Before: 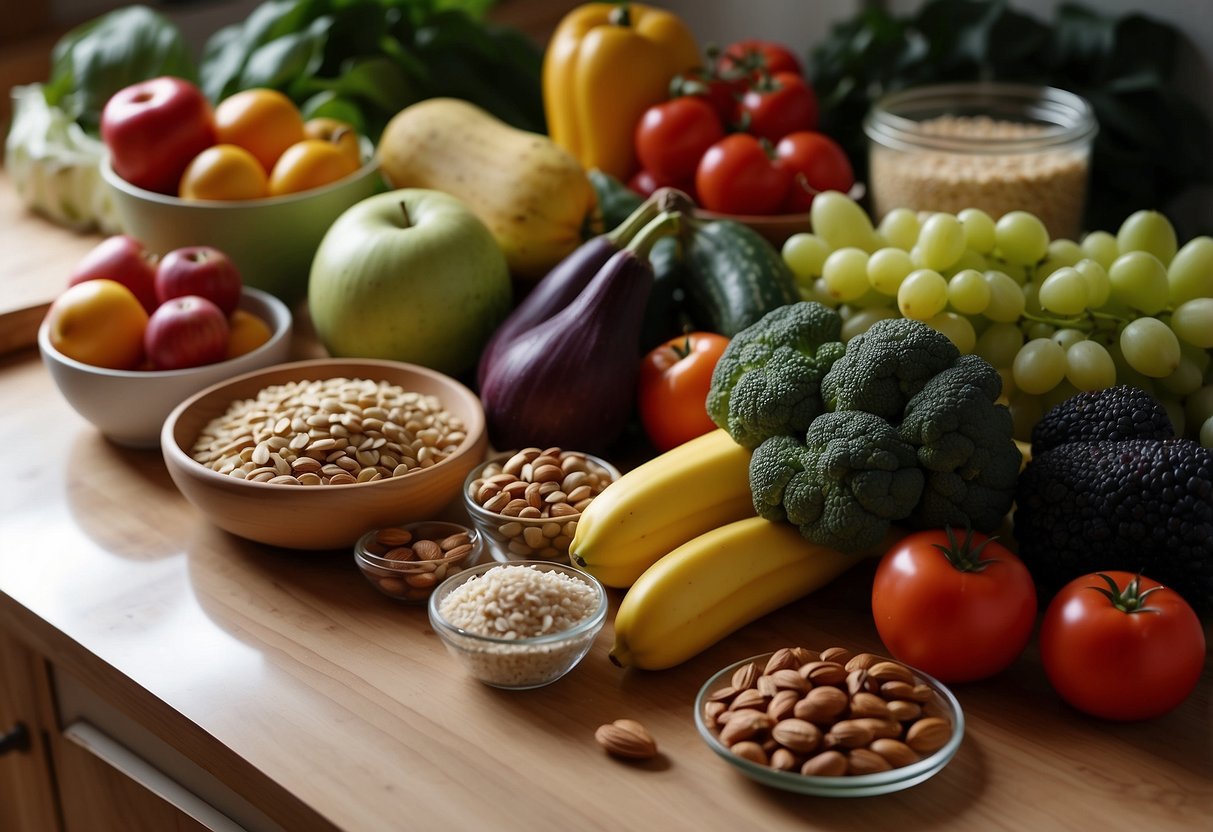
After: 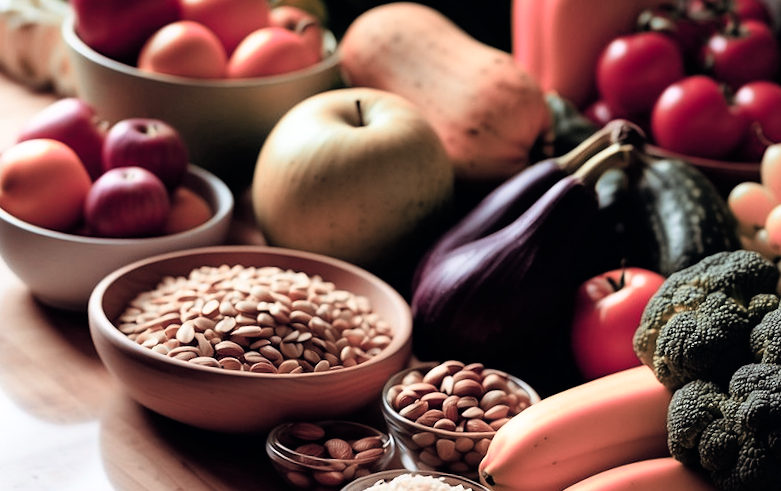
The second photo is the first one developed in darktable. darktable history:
filmic rgb: black relative exposure -4.91 EV, white relative exposure 2.84 EV, hardness 3.7
tone equalizer: -8 EV -0.417 EV, -7 EV -0.389 EV, -6 EV -0.333 EV, -5 EV -0.222 EV, -3 EV 0.222 EV, -2 EV 0.333 EV, -1 EV 0.389 EV, +0 EV 0.417 EV, edges refinement/feathering 500, mask exposure compensation -1.57 EV, preserve details no
color balance rgb: shadows lift › chroma 9.92%, shadows lift › hue 45.12°, power › luminance 3.26%, power › hue 231.93°, global offset › luminance 0.4%, global offset › chroma 0.21%, global offset › hue 255.02°
shadows and highlights: radius 125.46, shadows 30.51, highlights -30.51, low approximation 0.01, soften with gaussian
crop and rotate: angle -4.99°, left 2.122%, top 6.945%, right 27.566%, bottom 30.519%
bloom: size 3%, threshold 100%, strength 0%
color zones: curves: ch2 [(0, 0.488) (0.143, 0.417) (0.286, 0.212) (0.429, 0.179) (0.571, 0.154) (0.714, 0.415) (0.857, 0.495) (1, 0.488)]
rotate and perspective: rotation 2.27°, automatic cropping off
